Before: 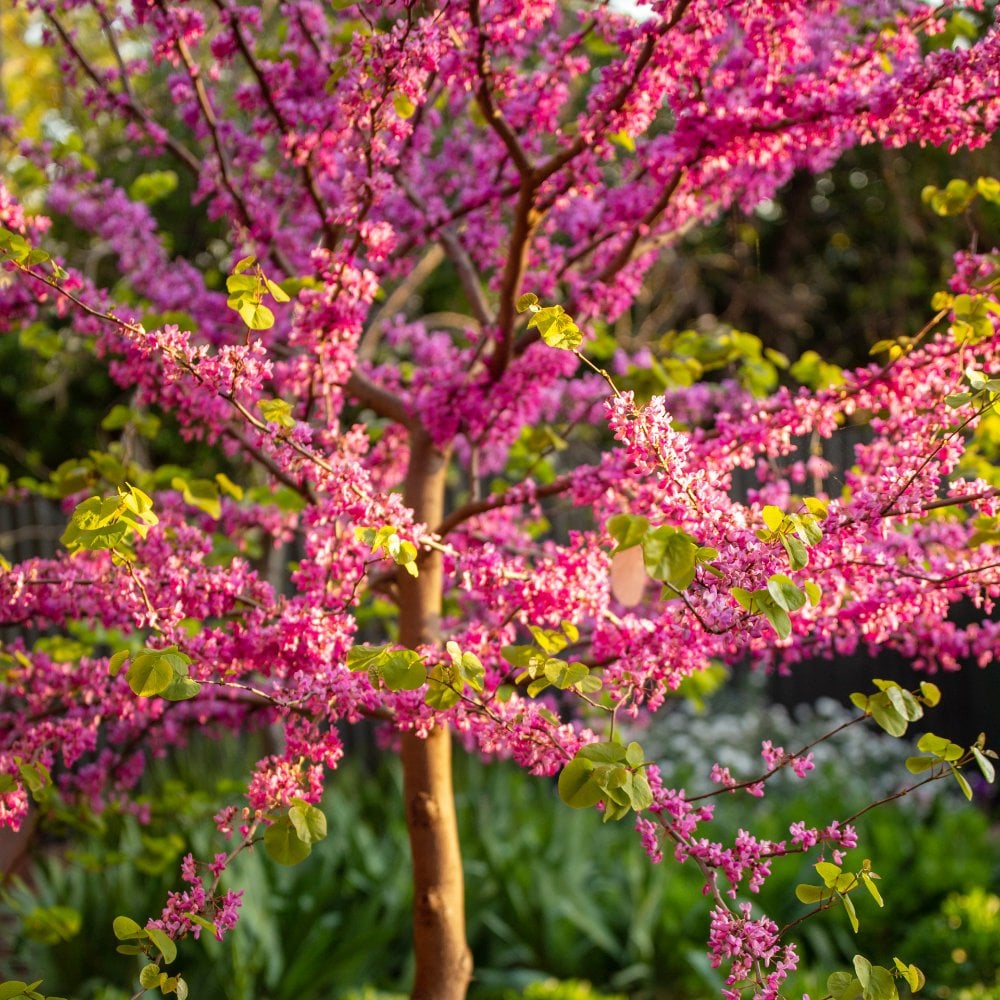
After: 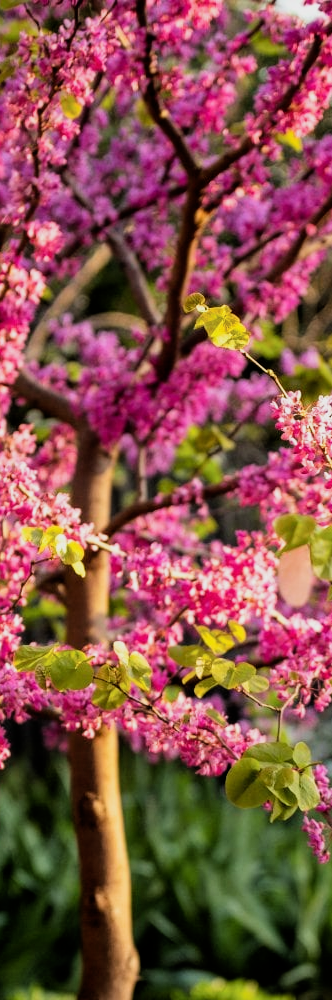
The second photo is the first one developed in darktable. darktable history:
filmic rgb: black relative exposure -5 EV, white relative exposure 3.5 EV, hardness 3.19, contrast 1.3, highlights saturation mix -50%
crop: left 33.36%, right 33.36%
